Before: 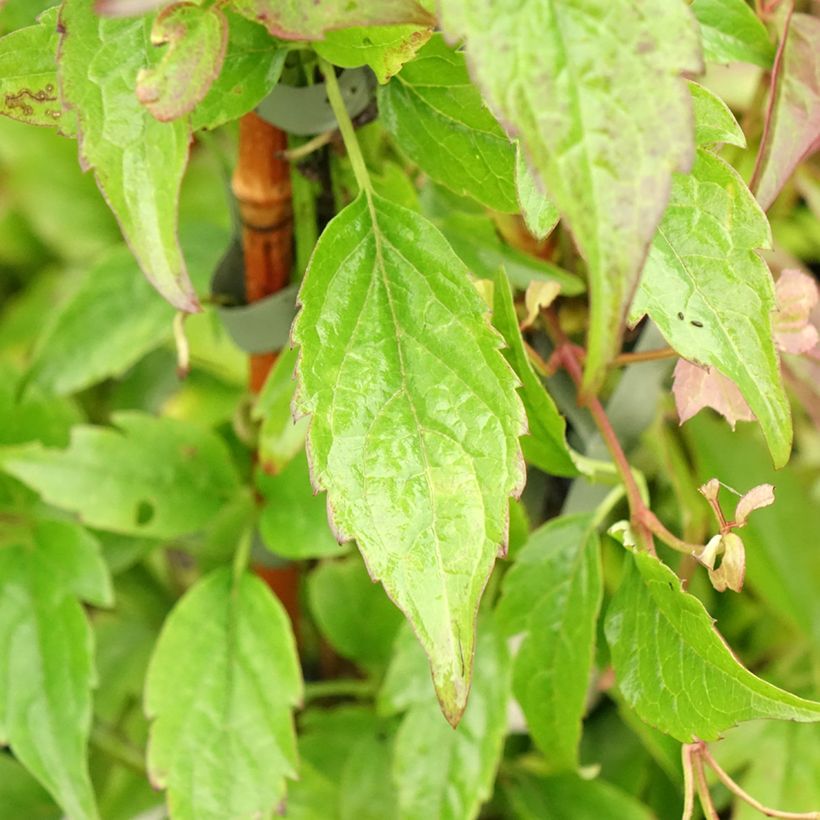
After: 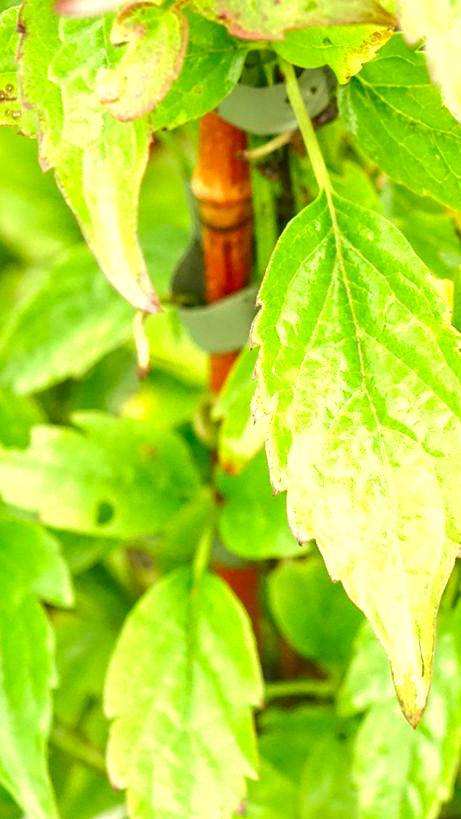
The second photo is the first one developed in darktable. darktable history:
color balance rgb: perceptual saturation grading › global saturation 10.528%
crop: left 4.891%, right 38.842%
velvia: strength 26.81%
exposure: black level correction 0, exposure 0.702 EV, compensate exposure bias true, compensate highlight preservation false
levels: levels [0, 0.445, 1]
shadows and highlights: shadows 32.04, highlights -33.14, soften with gaussian
local contrast: on, module defaults
